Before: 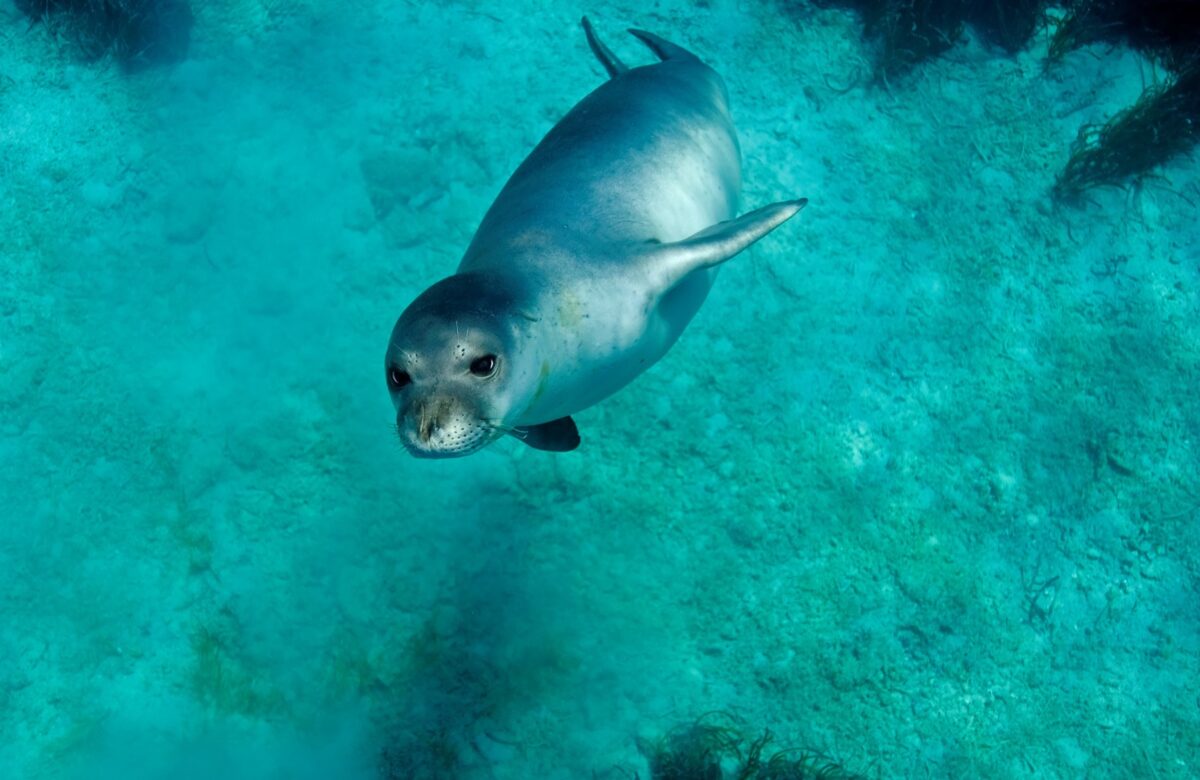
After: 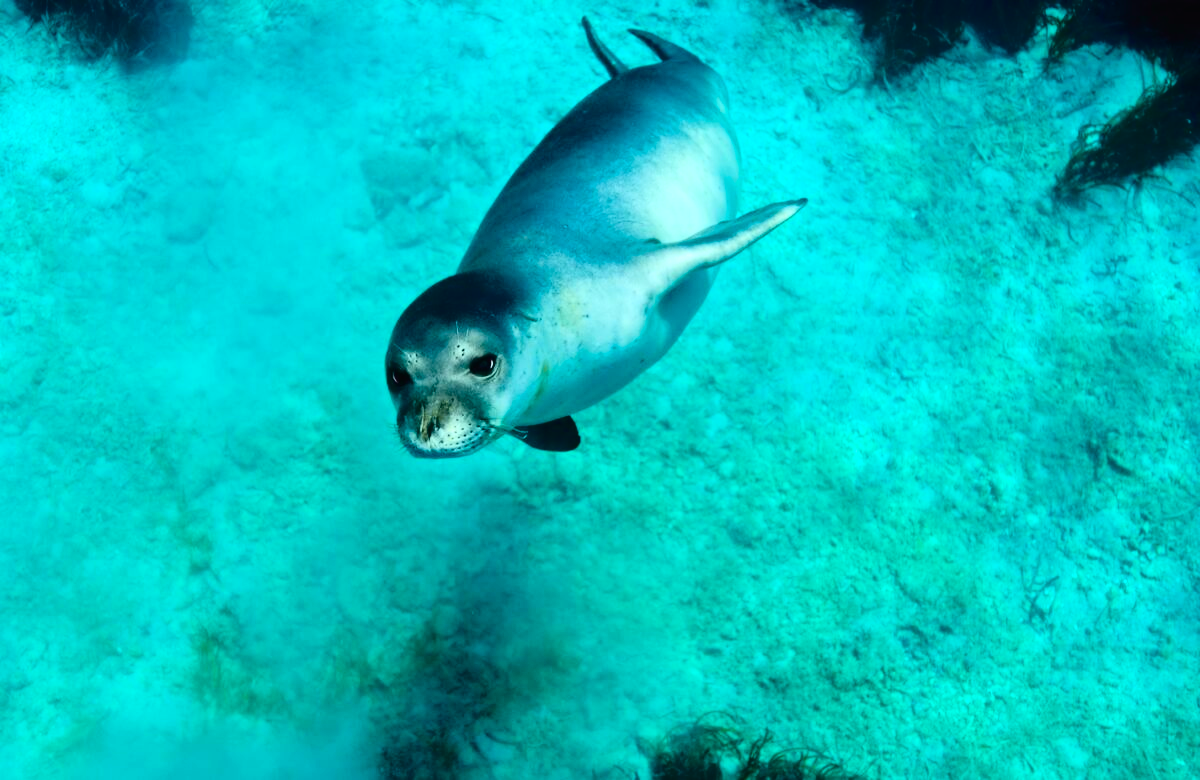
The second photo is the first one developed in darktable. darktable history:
tone curve: curves: ch0 [(0, 0.014) (0.17, 0.099) (0.392, 0.438) (0.725, 0.828) (0.872, 0.918) (1, 0.981)]; ch1 [(0, 0) (0.402, 0.36) (0.488, 0.466) (0.5, 0.499) (0.515, 0.515) (0.574, 0.595) (0.619, 0.65) (0.701, 0.725) (1, 1)]; ch2 [(0, 0) (0.432, 0.422) (0.486, 0.49) (0.503, 0.503) (0.523, 0.554) (0.562, 0.606) (0.644, 0.694) (0.717, 0.753) (1, 0.991)], color space Lab, independent channels
tone equalizer: -8 EV -0.417 EV, -7 EV -0.389 EV, -6 EV -0.333 EV, -5 EV -0.222 EV, -3 EV 0.222 EV, -2 EV 0.333 EV, -1 EV 0.389 EV, +0 EV 0.417 EV, edges refinement/feathering 500, mask exposure compensation -1.57 EV, preserve details no
